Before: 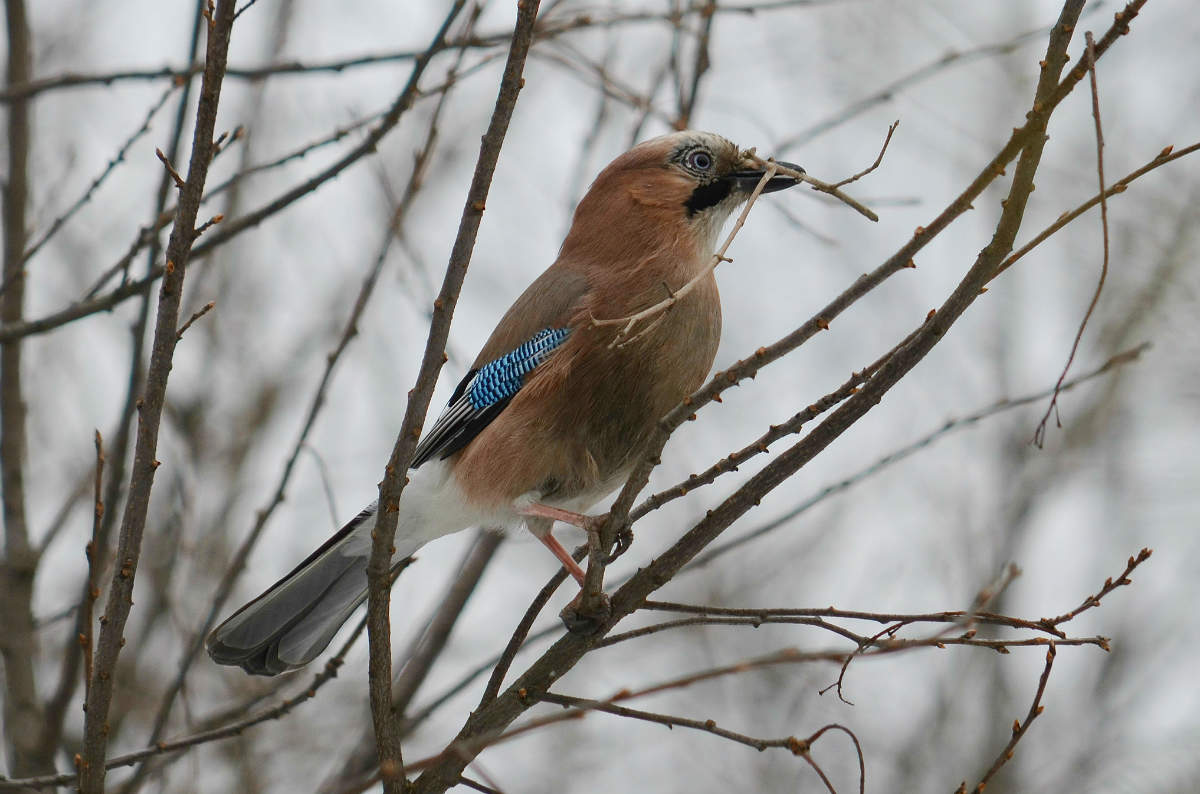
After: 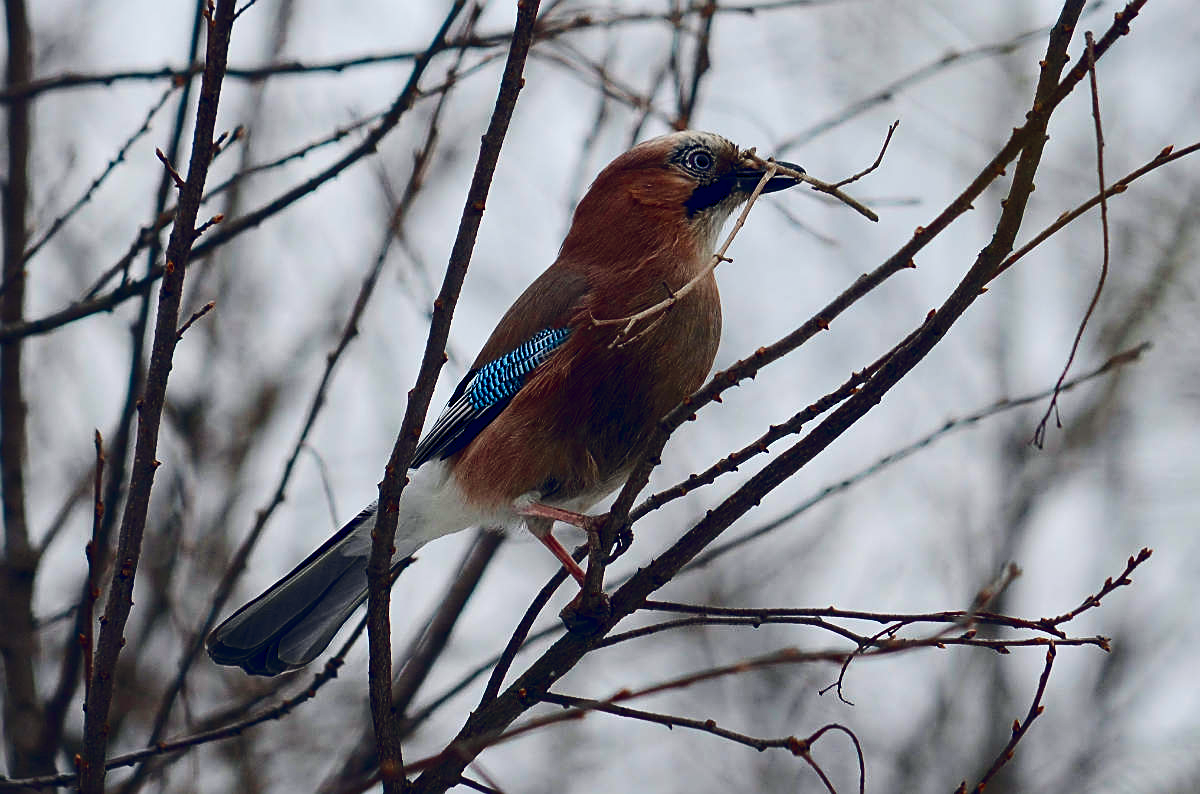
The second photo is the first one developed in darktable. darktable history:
contrast equalizer: octaves 7, y [[0.535, 0.543, 0.548, 0.548, 0.542, 0.532], [0.5 ×6], [0.5 ×6], [0 ×6], [0 ×6]], mix -0.319
sharpen: on, module defaults
color balance rgb: global offset › luminance -0.271%, global offset › chroma 0.311%, global offset › hue 260.88°, perceptual saturation grading › global saturation 0.132%, global vibrance 20%
contrast brightness saturation: contrast 0.218, brightness -0.189, saturation 0.235
